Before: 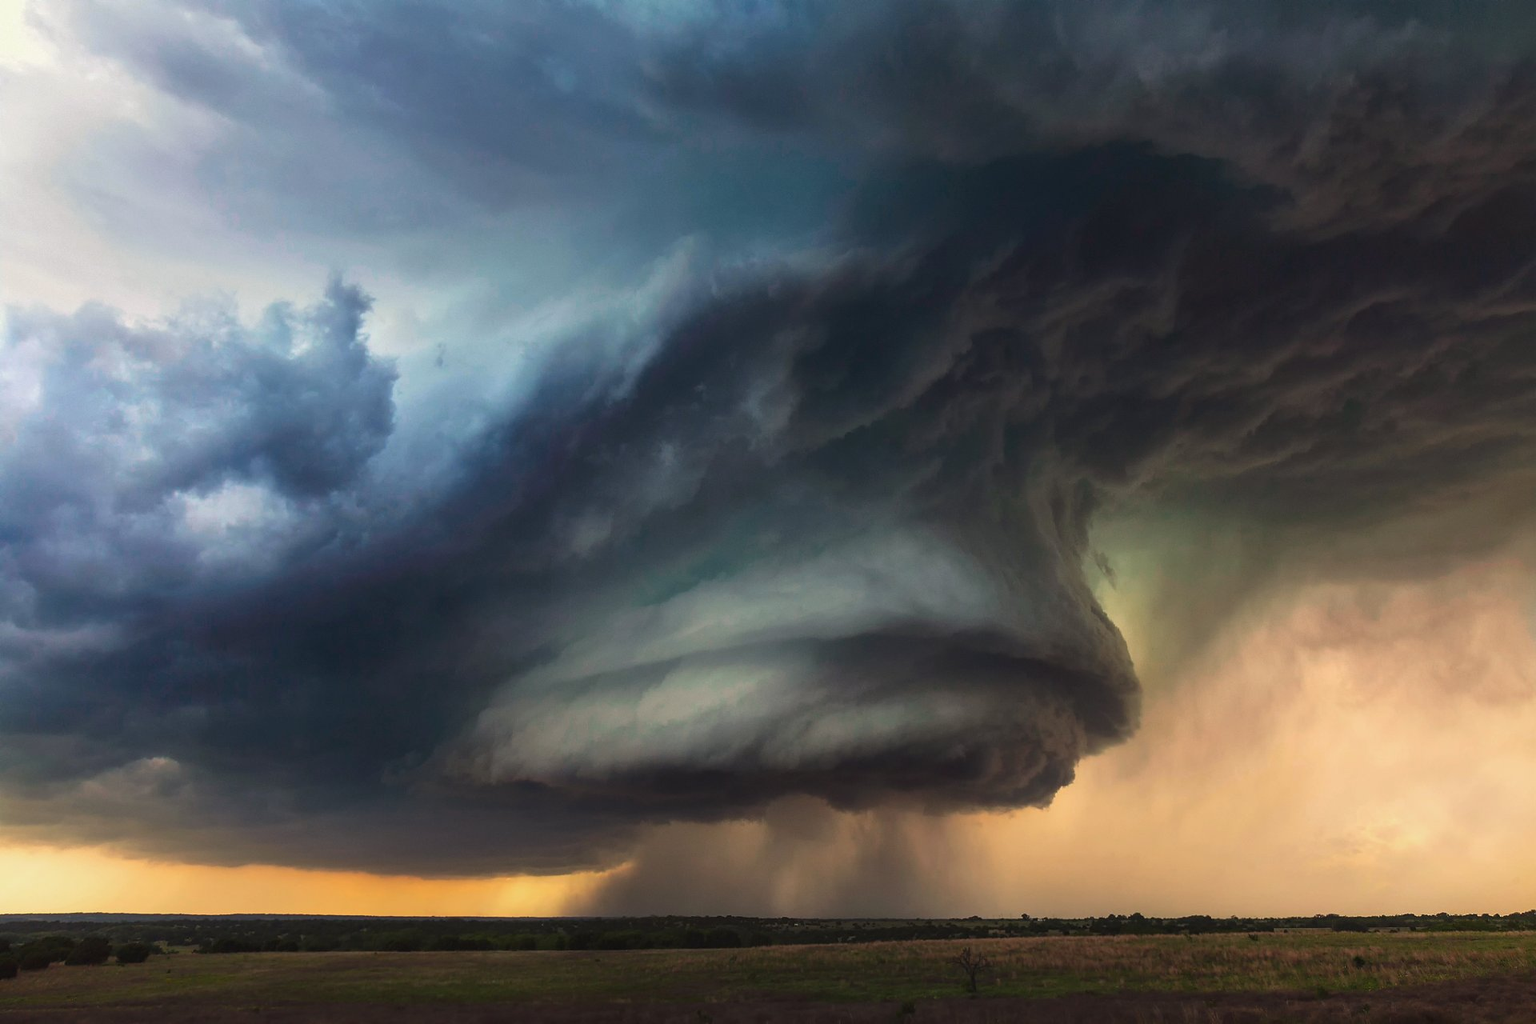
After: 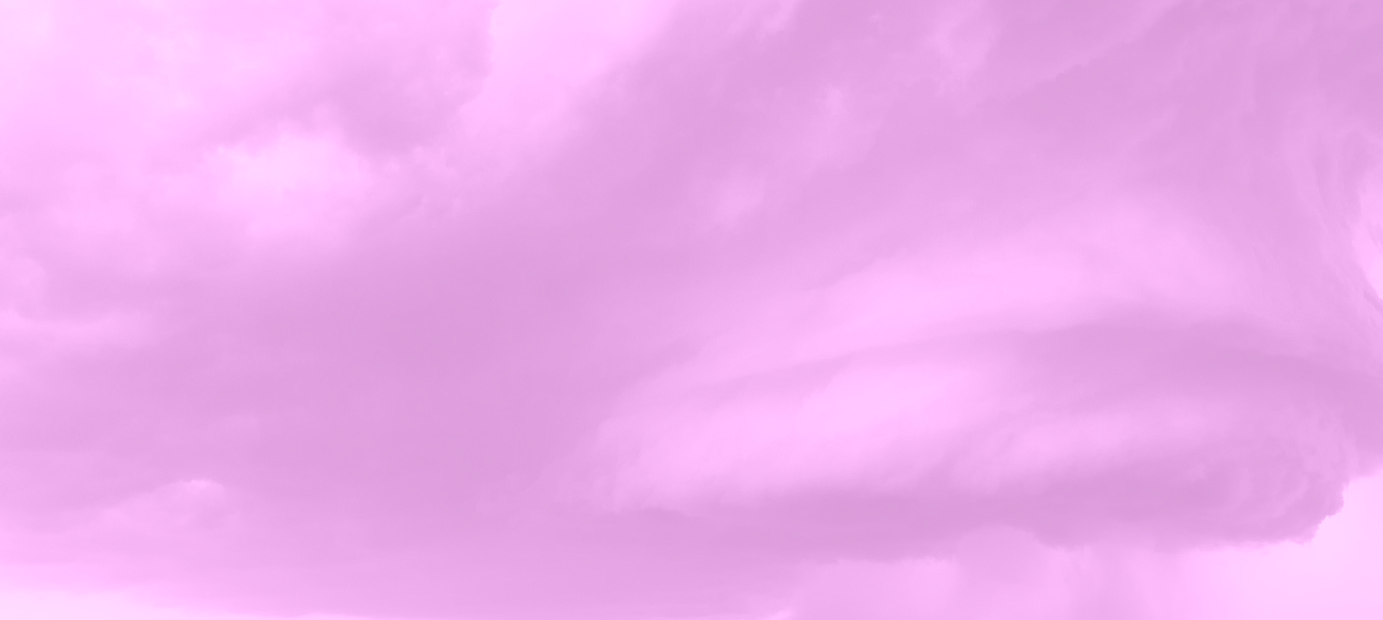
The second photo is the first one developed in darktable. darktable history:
tone equalizer: -8 EV -0.002 EV, -7 EV 0.005 EV, -6 EV -0.009 EV, -5 EV 0.011 EV, -4 EV -0.012 EV, -3 EV 0.007 EV, -2 EV -0.062 EV, -1 EV -0.293 EV, +0 EV -0.582 EV, smoothing diameter 2%, edges refinement/feathering 20, mask exposure compensation -1.57 EV, filter diffusion 5
colorize: hue 331.2°, saturation 75%, source mix 30.28%, lightness 70.52%, version 1
crop: top 36.498%, right 27.964%, bottom 14.995%
